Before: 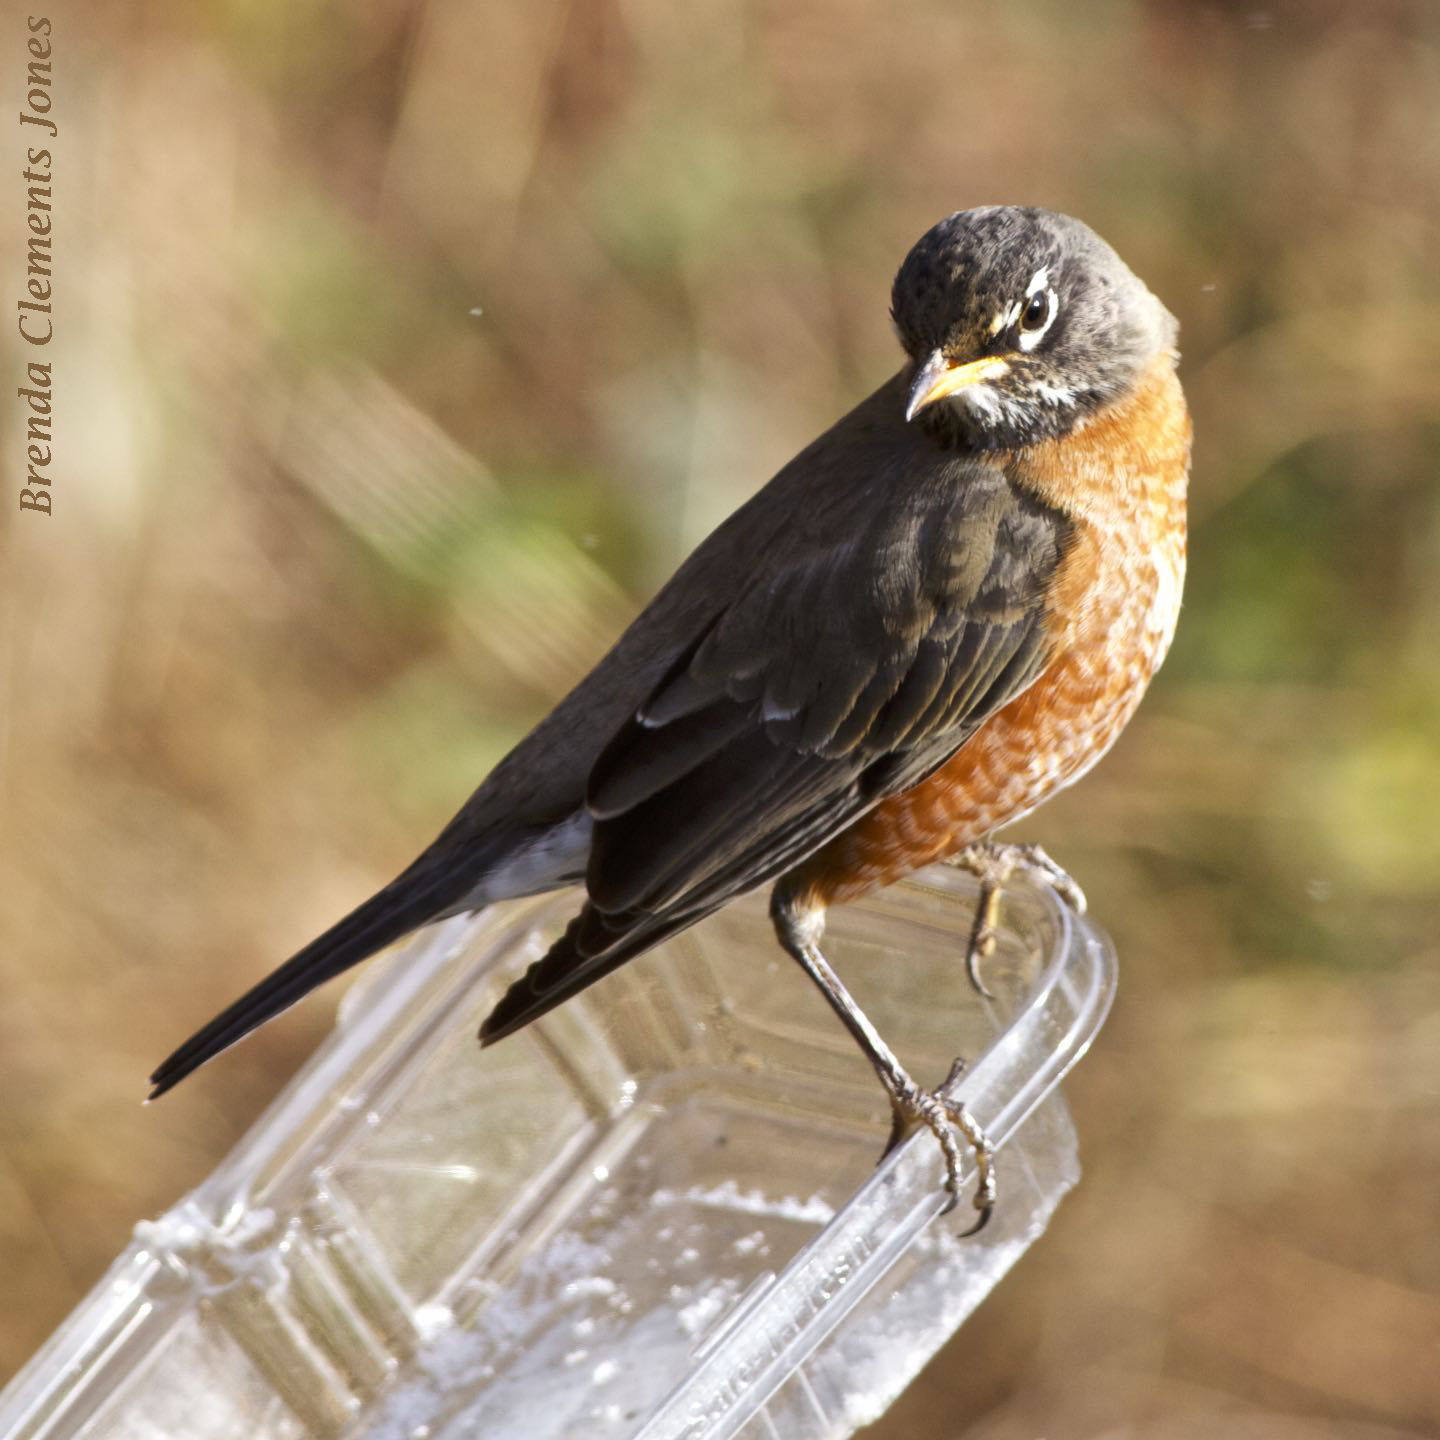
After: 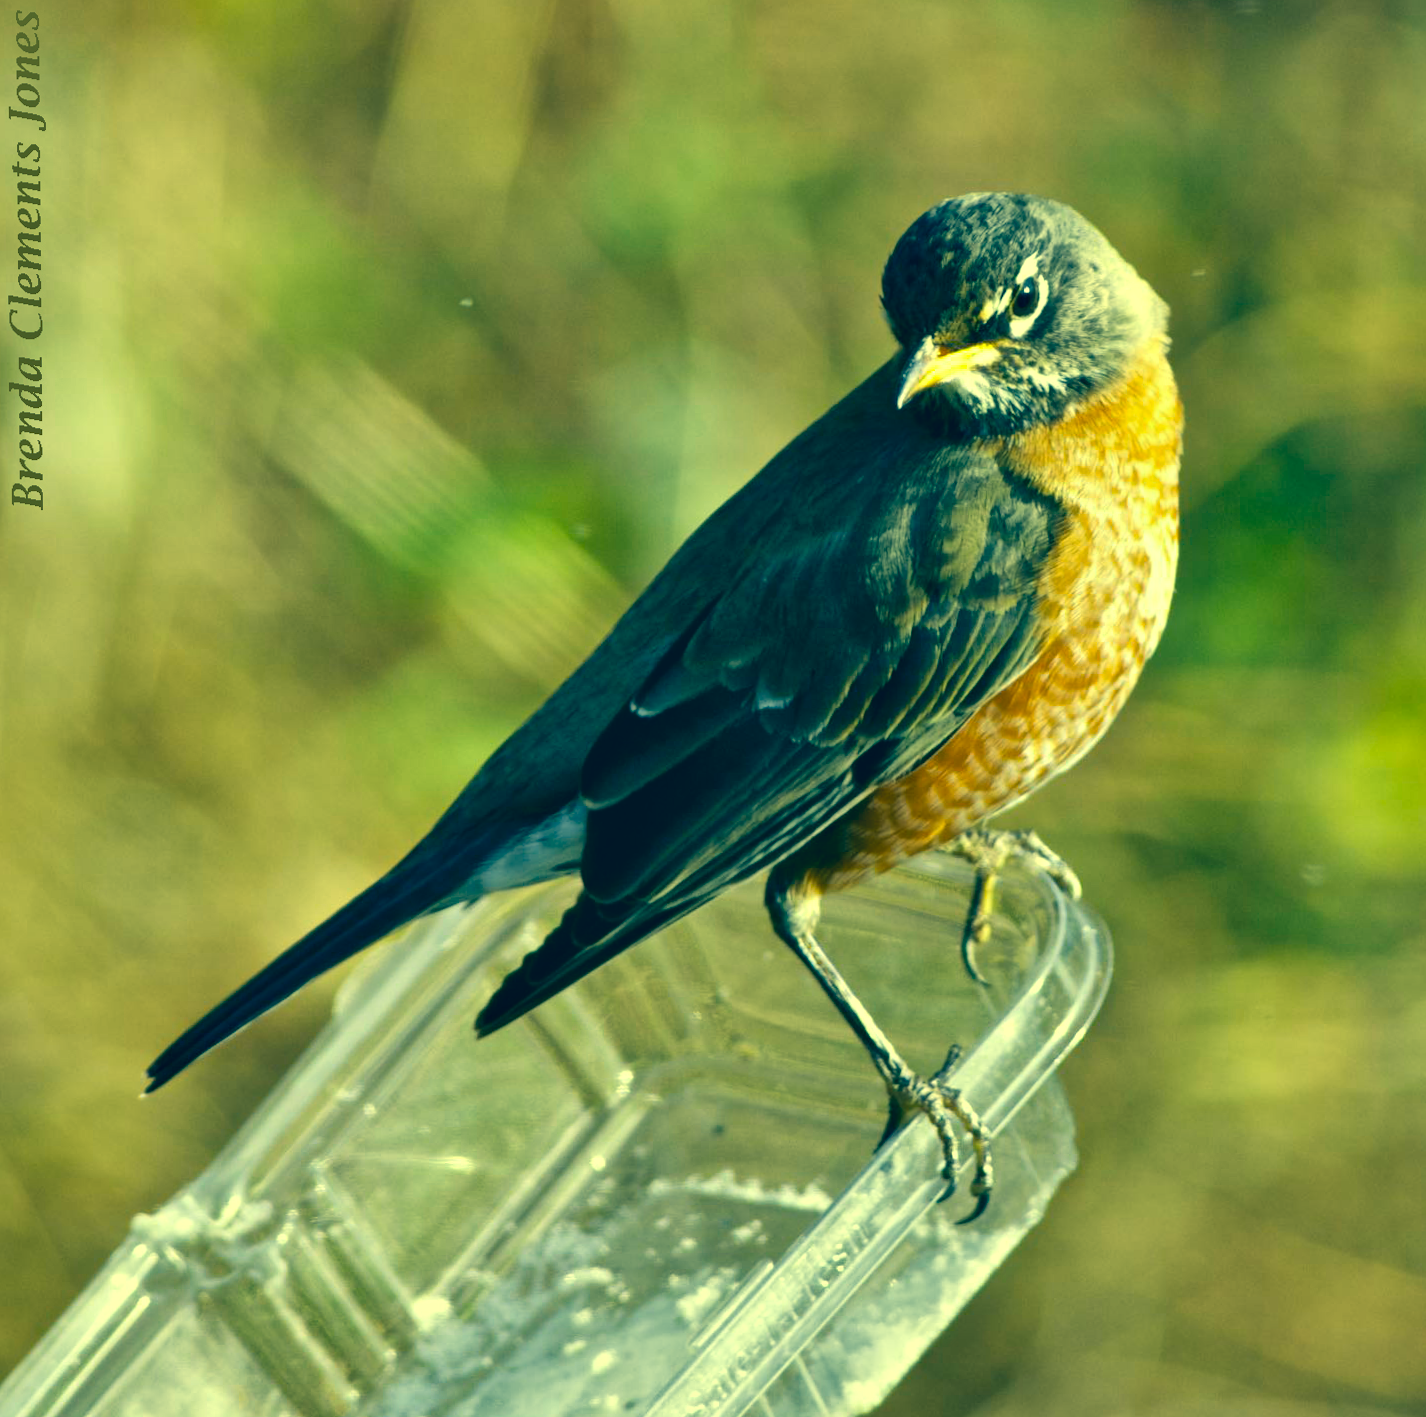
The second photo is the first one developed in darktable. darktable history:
contrast equalizer: octaves 7, y [[0.6 ×6], [0.55 ×6], [0 ×6], [0 ×6], [0 ×6]], mix 0.29
color correction: highlights a* -15.58, highlights b* 40, shadows a* -40, shadows b* -26.18
rotate and perspective: rotation -0.45°, automatic cropping original format, crop left 0.008, crop right 0.992, crop top 0.012, crop bottom 0.988
shadows and highlights: shadows 49, highlights -41, soften with gaussian
